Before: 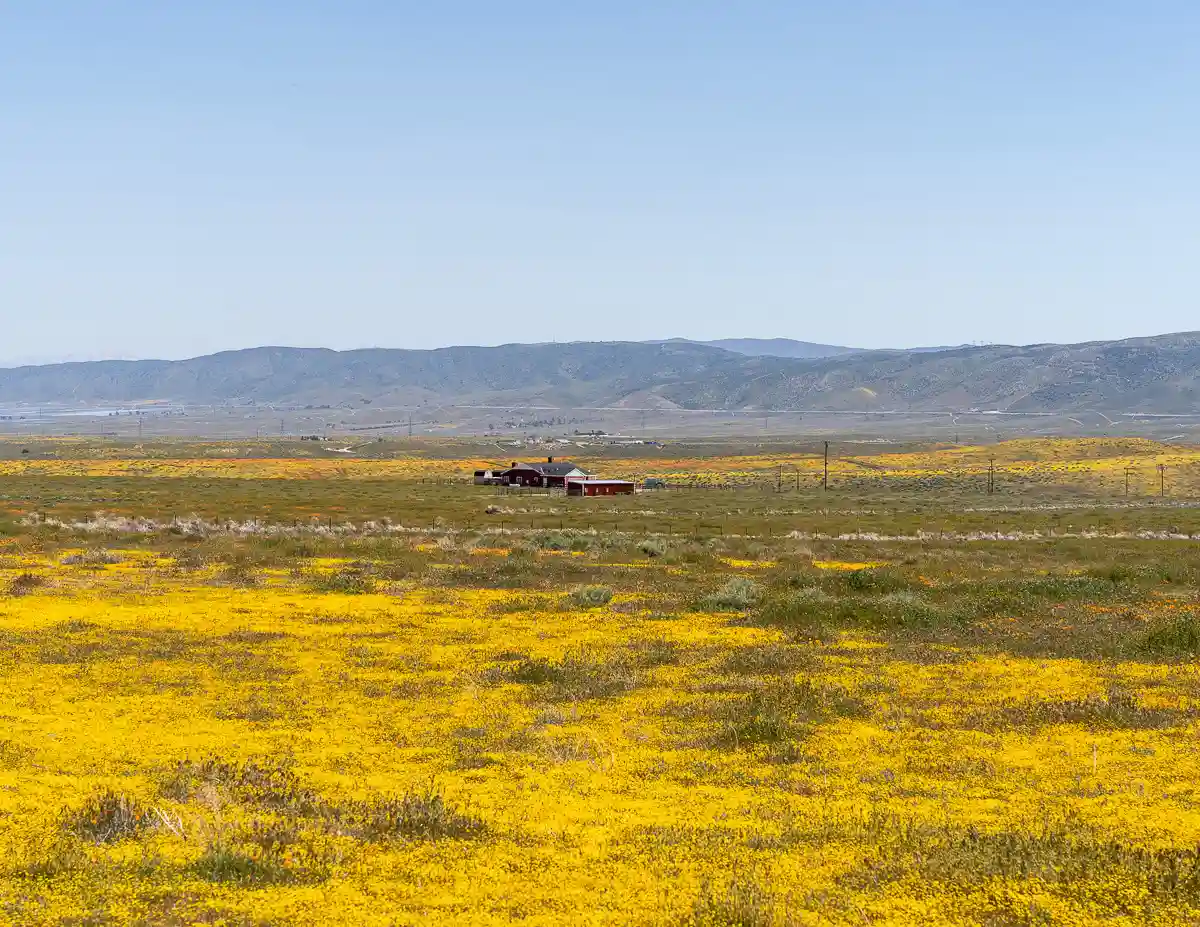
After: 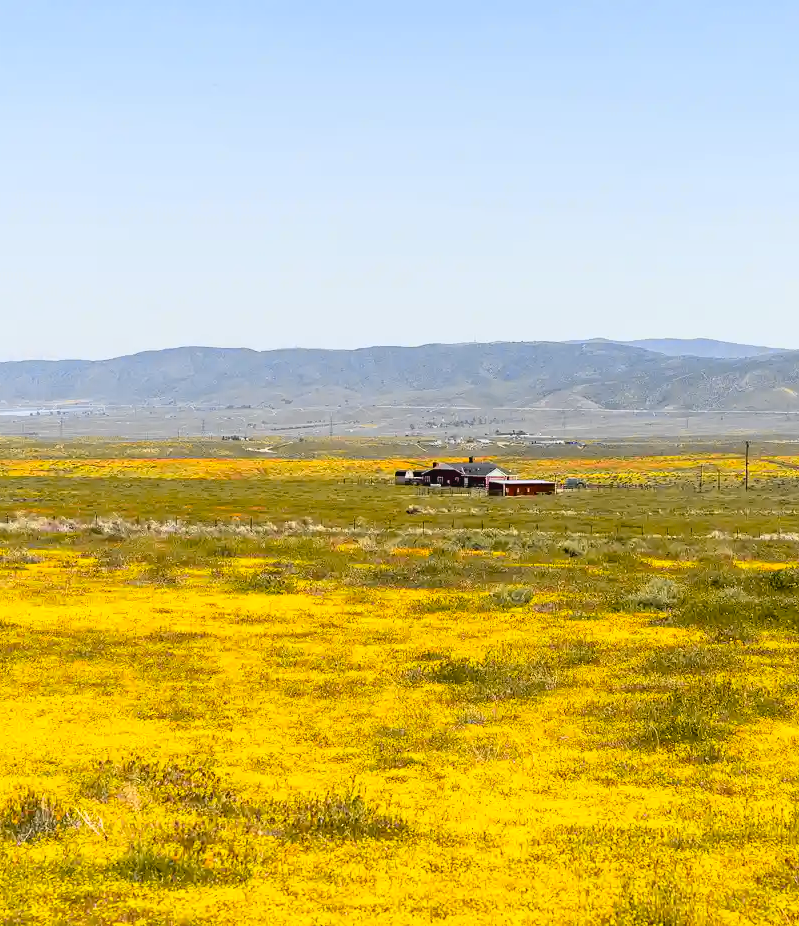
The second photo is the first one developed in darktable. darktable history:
white balance: emerald 1
tone curve: curves: ch0 [(0, 0.013) (0.129, 0.1) (0.327, 0.382) (0.489, 0.573) (0.66, 0.748) (0.858, 0.926) (1, 0.977)]; ch1 [(0, 0) (0.353, 0.344) (0.45, 0.46) (0.498, 0.495) (0.521, 0.506) (0.563, 0.559) (0.592, 0.585) (0.657, 0.655) (1, 1)]; ch2 [(0, 0) (0.333, 0.346) (0.375, 0.375) (0.427, 0.44) (0.5, 0.501) (0.505, 0.499) (0.528, 0.533) (0.579, 0.61) (0.612, 0.644) (0.66, 0.715) (1, 1)], color space Lab, independent channels, preserve colors none
color balance rgb: shadows lift › chroma 2%, shadows lift › hue 50°, power › hue 60°, highlights gain › chroma 1%, highlights gain › hue 60°, global offset › luminance 0.25%, global vibrance 30%
crop and rotate: left 6.617%, right 26.717%
